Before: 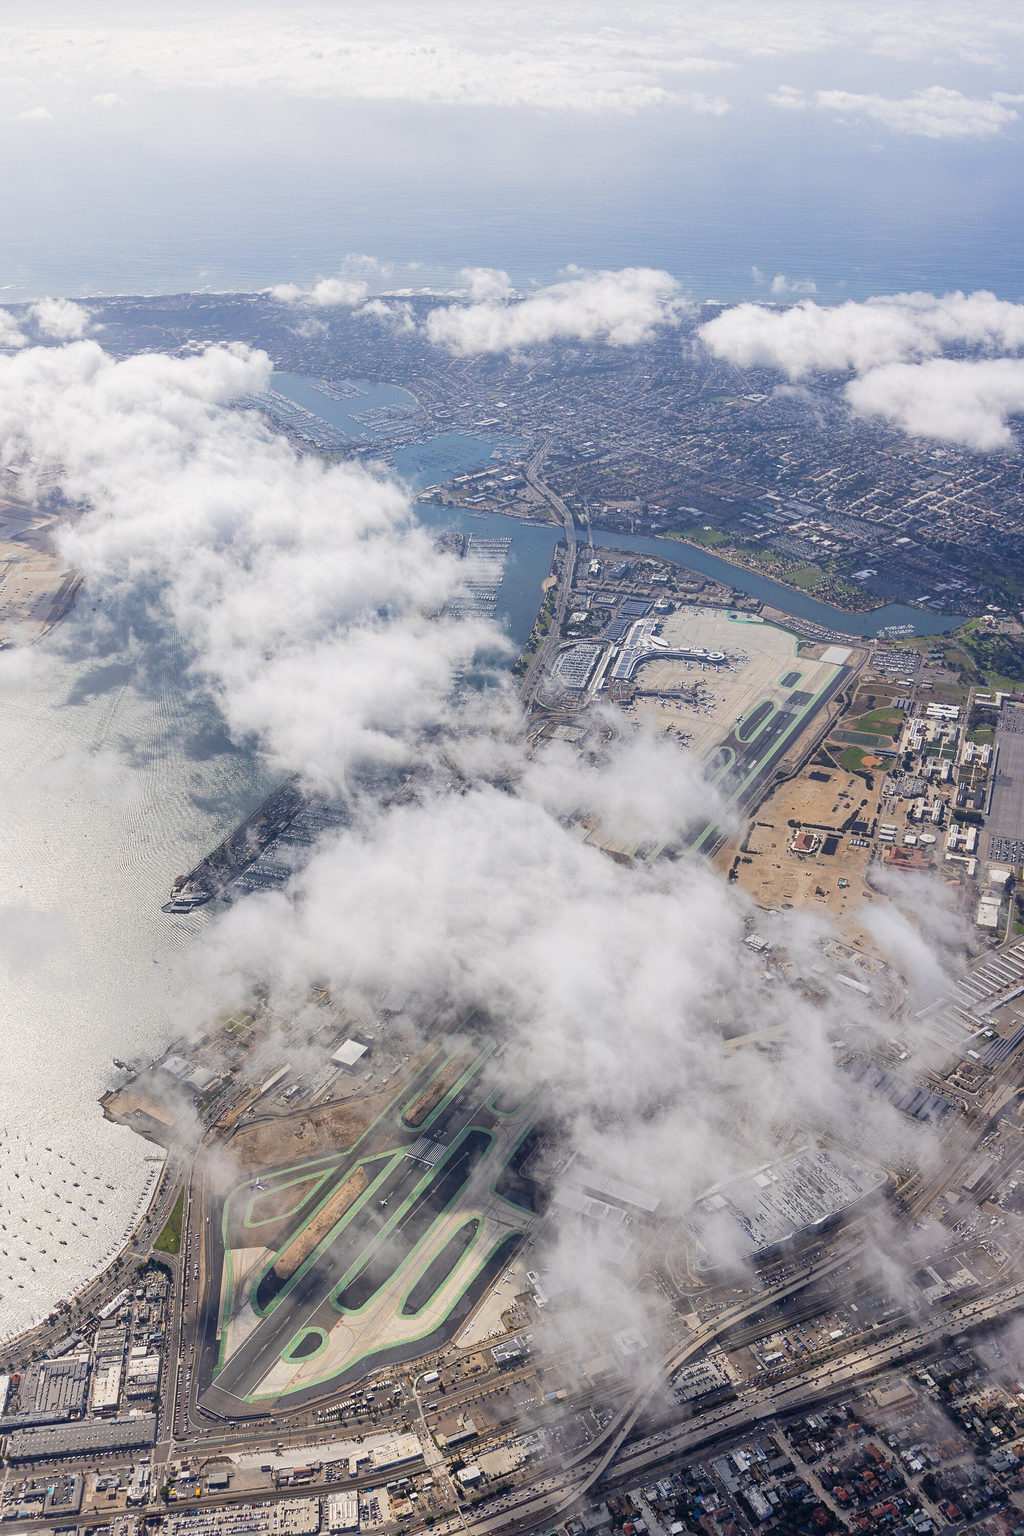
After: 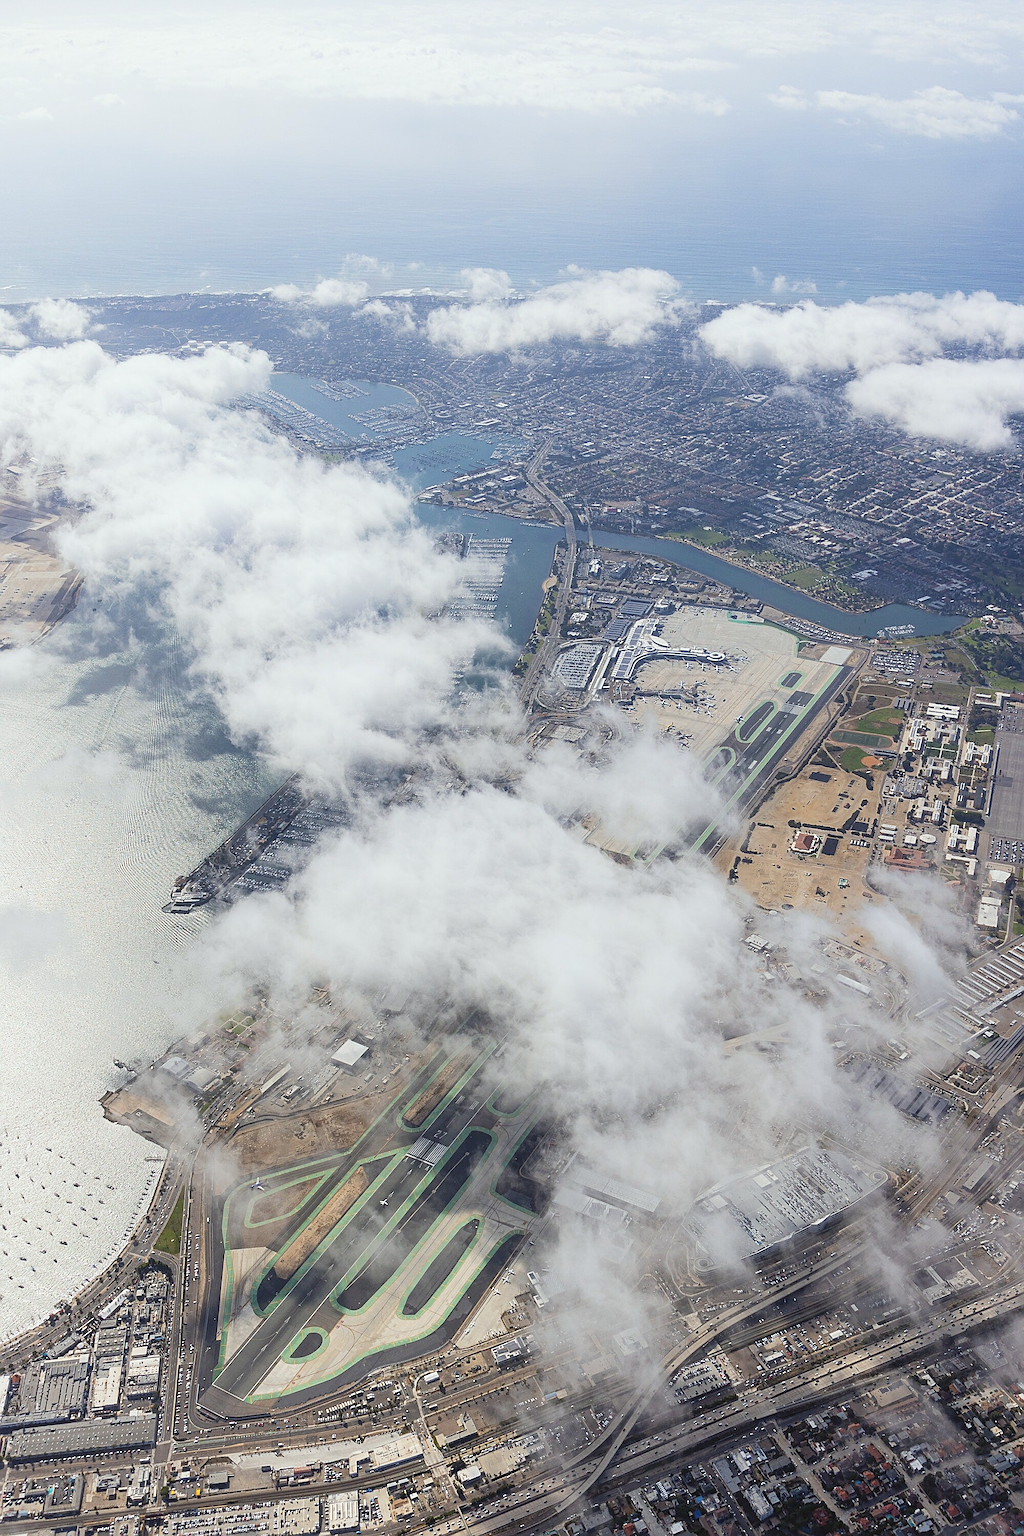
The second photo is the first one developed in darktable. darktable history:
shadows and highlights: shadows 0, highlights 40
sharpen: on, module defaults
tone equalizer: on, module defaults
color balance: lift [1.004, 1.002, 1.002, 0.998], gamma [1, 1.007, 1.002, 0.993], gain [1, 0.977, 1.013, 1.023], contrast -3.64%
